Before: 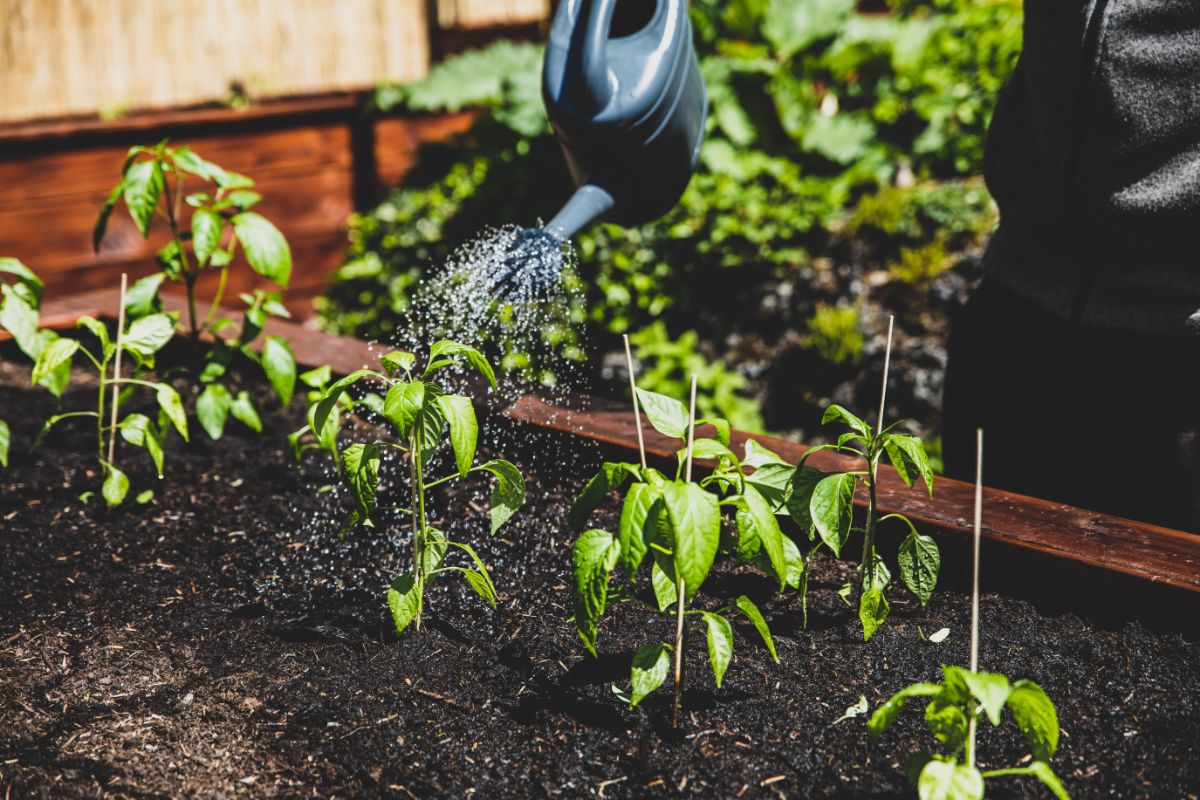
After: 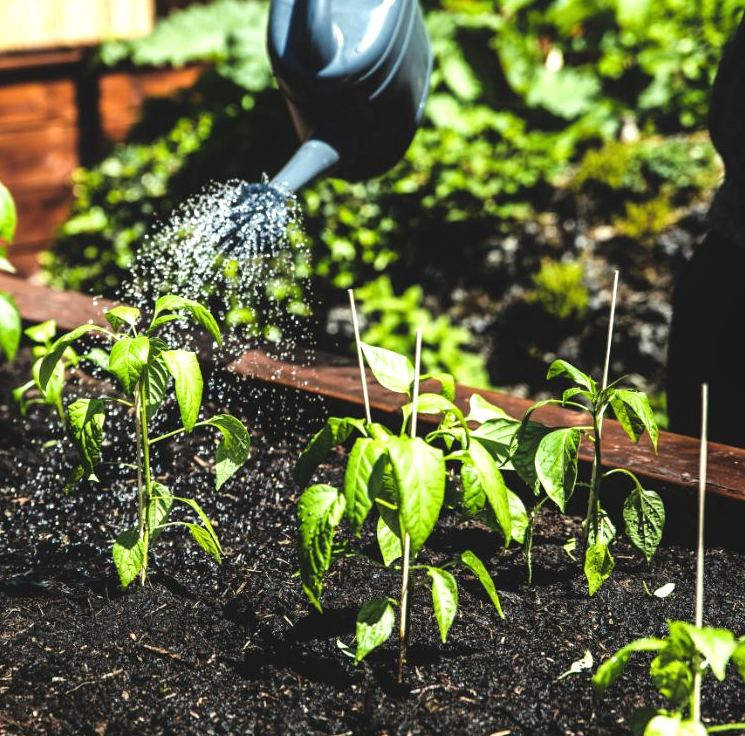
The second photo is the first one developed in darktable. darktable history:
crop and rotate: left 22.973%, top 5.636%, right 14.874%, bottom 2.257%
tone equalizer: -8 EV -0.757 EV, -7 EV -0.704 EV, -6 EV -0.607 EV, -5 EV -0.396 EV, -3 EV 0.395 EV, -2 EV 0.6 EV, -1 EV 0.683 EV, +0 EV 0.764 EV
color correction: highlights a* -4.57, highlights b* 5.03, saturation 0.944
